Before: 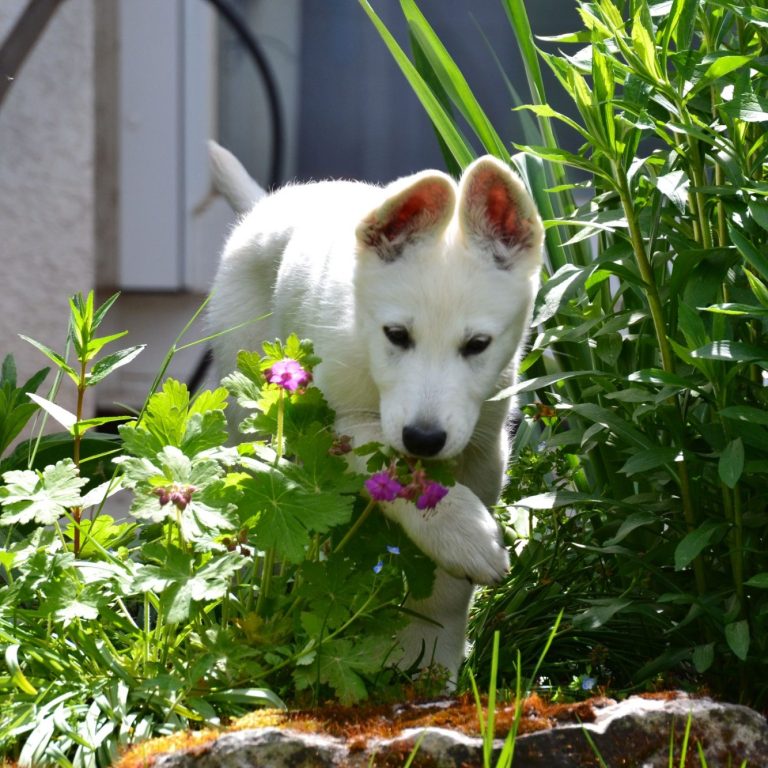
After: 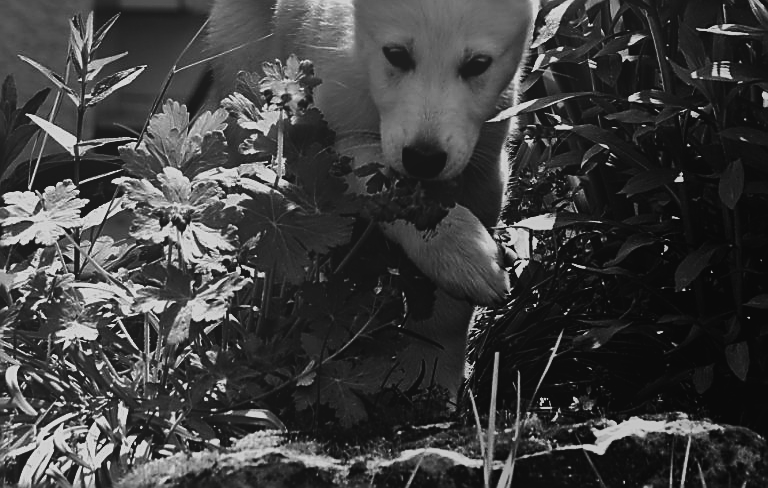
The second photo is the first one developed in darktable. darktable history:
shadows and highlights: low approximation 0.01, soften with gaussian
color balance: lift [0.998, 0.998, 1.001, 1.002], gamma [0.995, 1.025, 0.992, 0.975], gain [0.995, 1.02, 0.997, 0.98]
contrast brightness saturation: contrast -0.03, brightness -0.59, saturation -1
haze removal: compatibility mode true, adaptive false
color balance rgb: linear chroma grading › global chroma 15%, perceptual saturation grading › global saturation 30%
sharpen: radius 1.4, amount 1.25, threshold 0.7
crop and rotate: top 36.435%
local contrast: detail 69%
